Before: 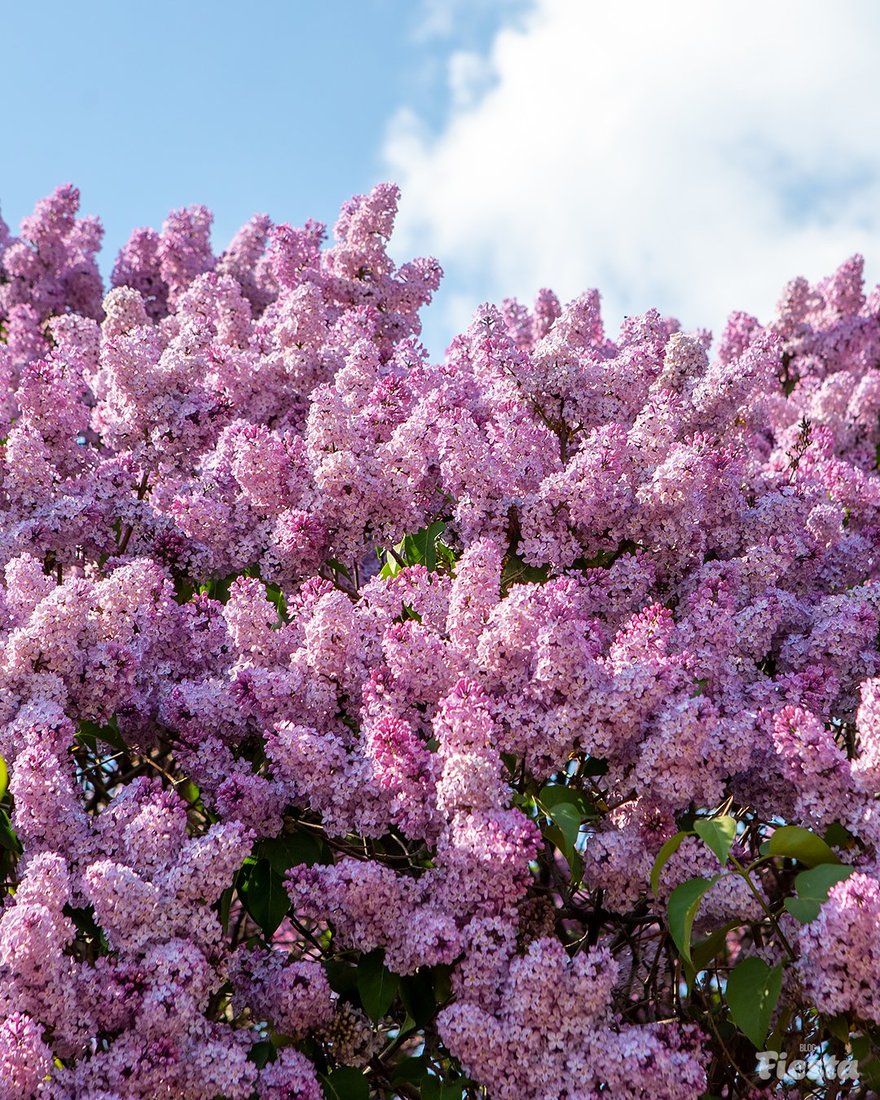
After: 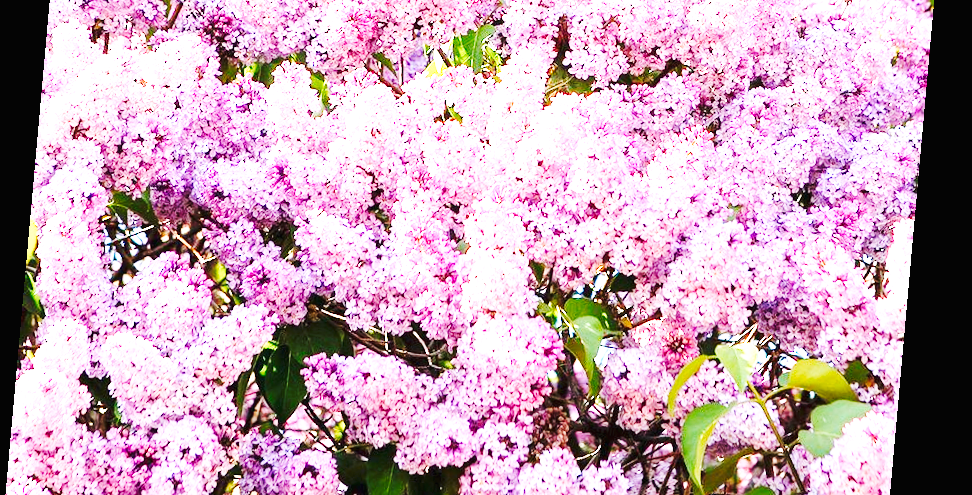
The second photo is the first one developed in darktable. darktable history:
tone curve: curves: ch0 [(0, 0) (0.003, 0.006) (0.011, 0.015) (0.025, 0.032) (0.044, 0.054) (0.069, 0.079) (0.1, 0.111) (0.136, 0.146) (0.177, 0.186) (0.224, 0.229) (0.277, 0.286) (0.335, 0.348) (0.399, 0.426) (0.468, 0.514) (0.543, 0.609) (0.623, 0.706) (0.709, 0.789) (0.801, 0.862) (0.898, 0.926) (1, 1)], preserve colors none
exposure: black level correction 0, exposure 1.9 EV, compensate highlight preservation false
rotate and perspective: rotation 5.12°, automatic cropping off
crop: top 45.551%, bottom 12.262%
base curve: curves: ch0 [(0, 0) (0.028, 0.03) (0.121, 0.232) (0.46, 0.748) (0.859, 0.968) (1, 1)], preserve colors none
